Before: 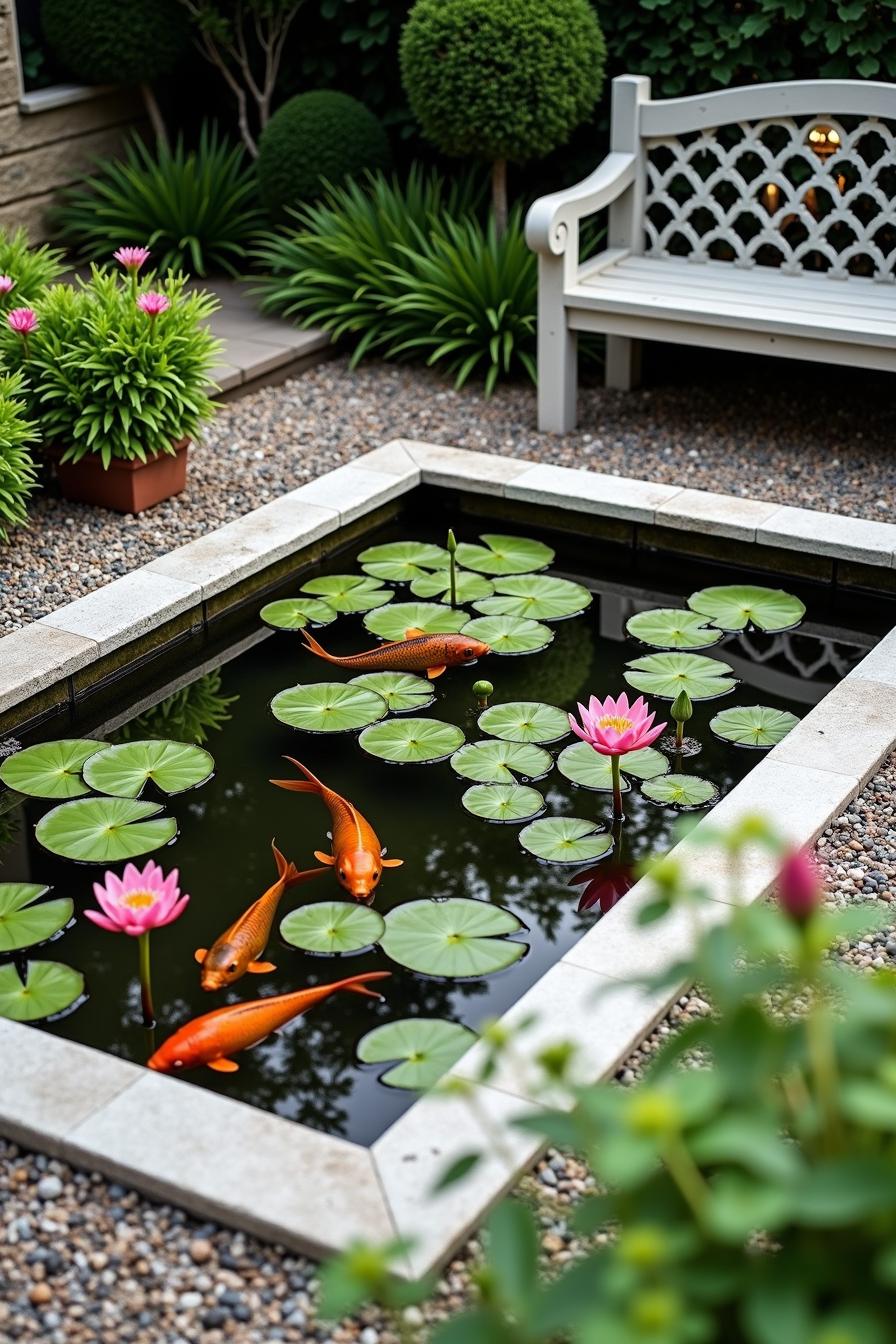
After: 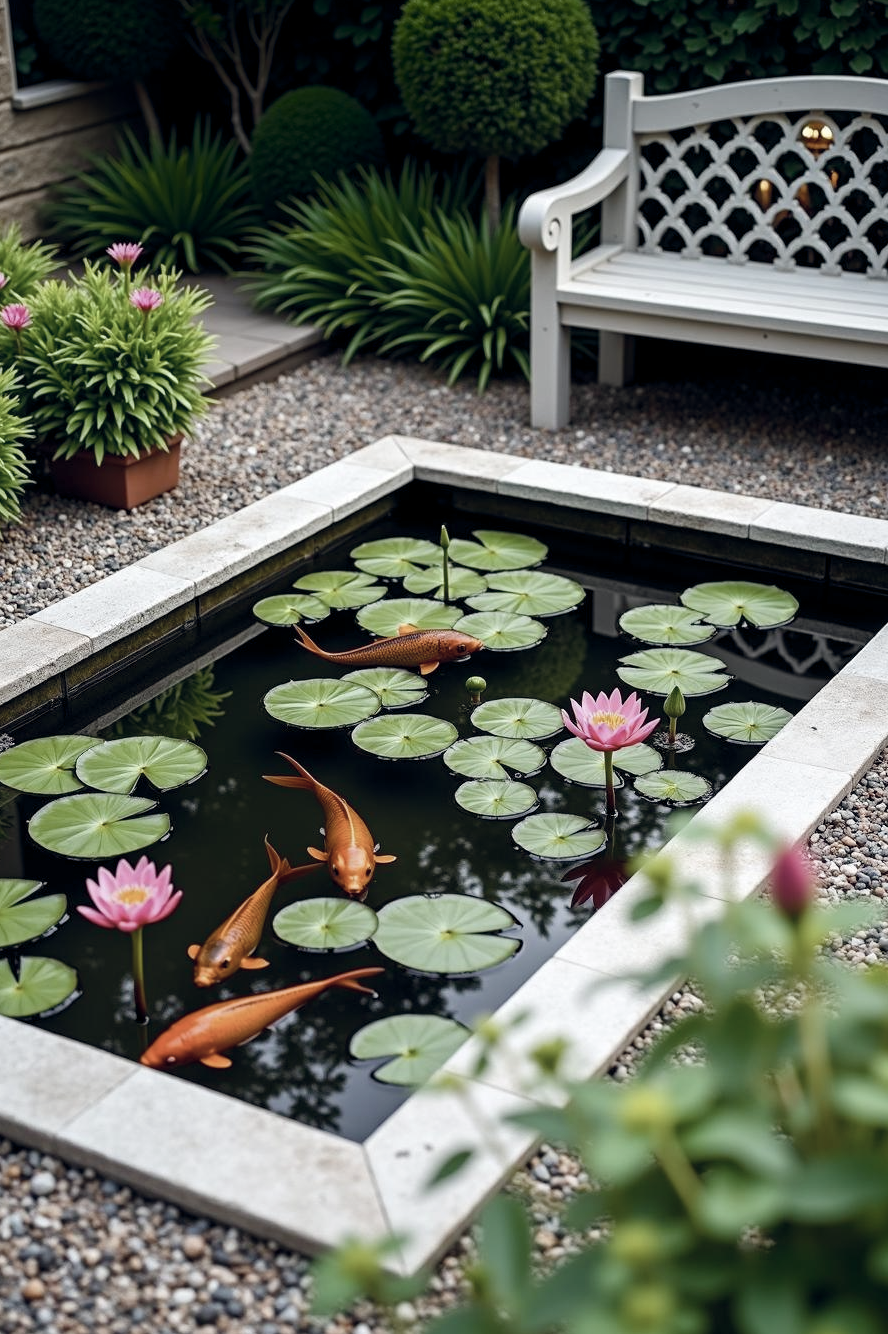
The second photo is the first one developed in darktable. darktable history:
color correction: highlights b* -0.039, saturation 0.555
color balance rgb: global offset › chroma 0.066%, global offset › hue 253.4°, linear chroma grading › global chroma 9.003%, perceptual saturation grading › global saturation 20%, perceptual saturation grading › highlights -24.73%, perceptual saturation grading › shadows 24.341%
shadows and highlights: shadows -40.74, highlights 63.02, highlights color adjustment 45.15%, soften with gaussian
crop and rotate: left 0.796%, top 0.341%, bottom 0.381%
